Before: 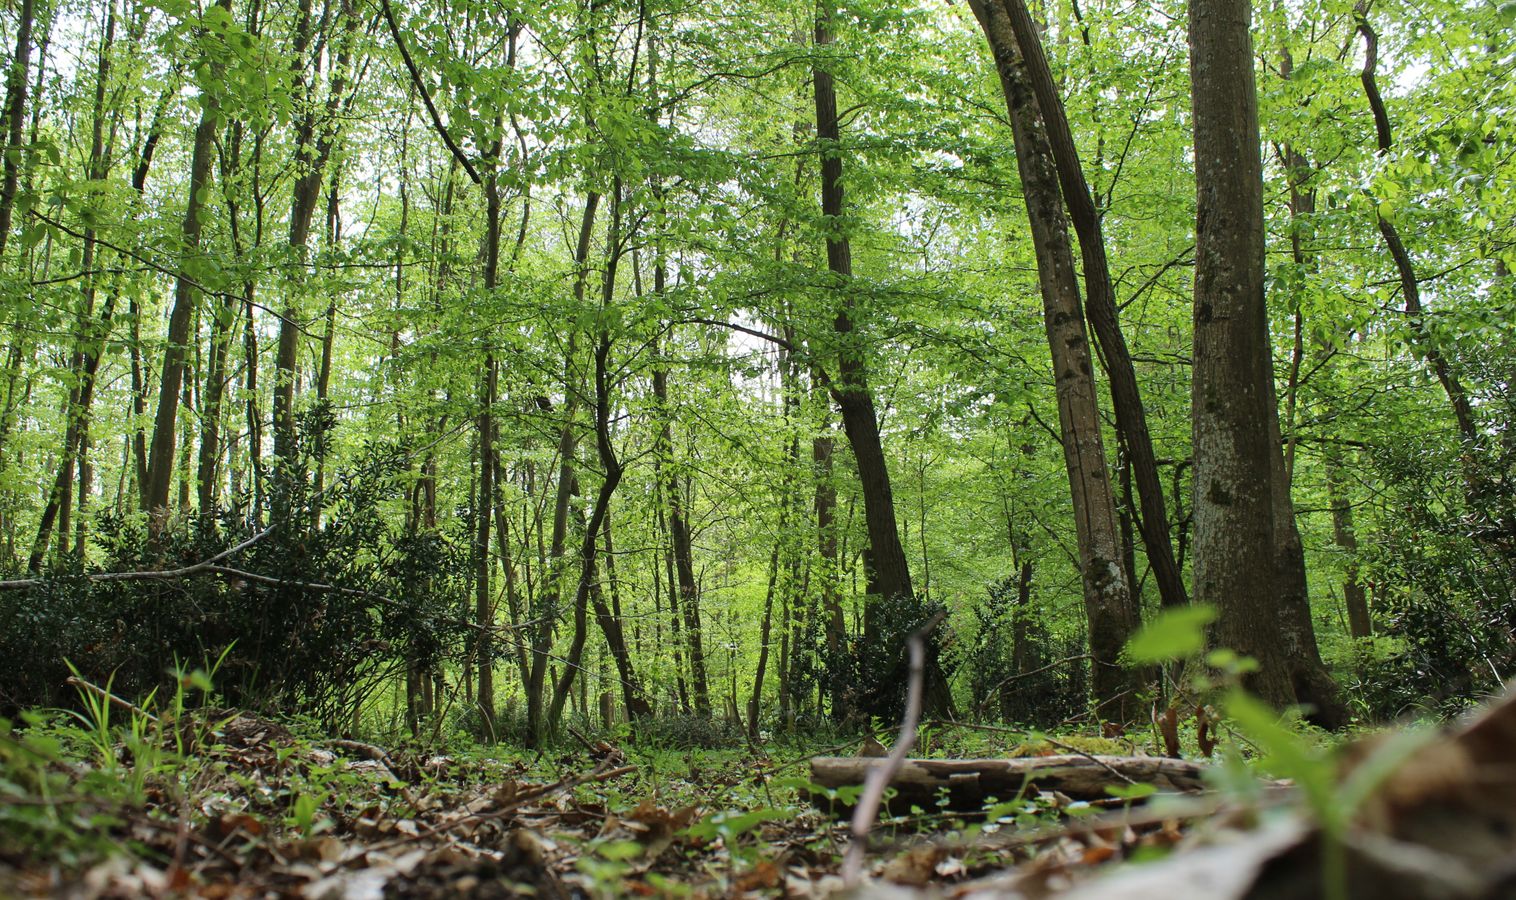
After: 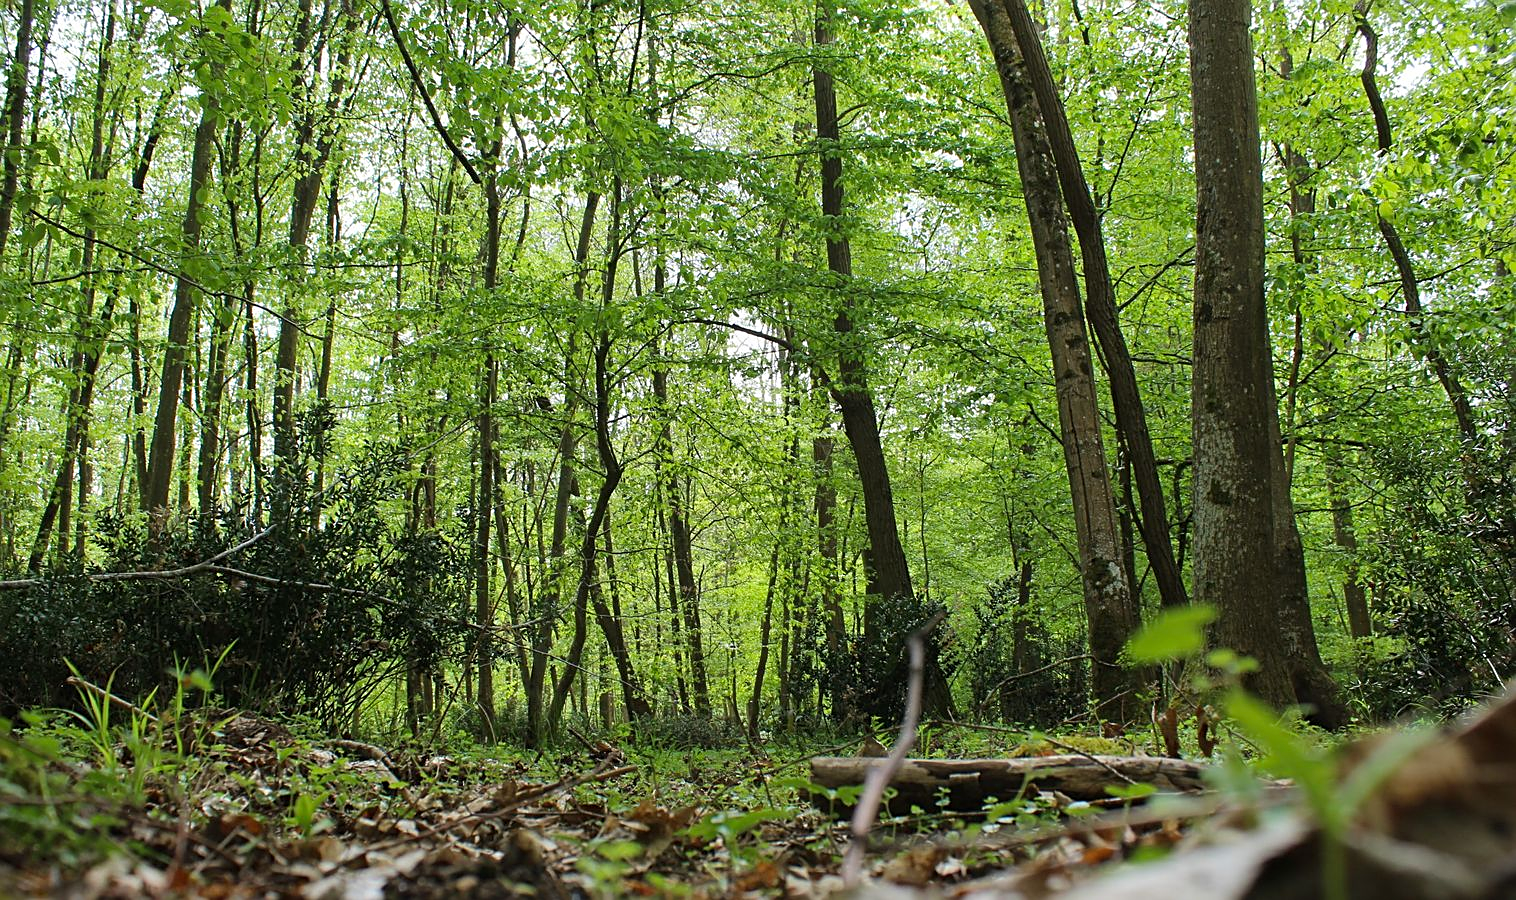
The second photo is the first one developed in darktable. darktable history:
sharpen: on, module defaults
color balance rgb: shadows lift › chroma 0.755%, shadows lift › hue 111.11°, linear chroma grading › global chroma 8.778%, perceptual saturation grading › global saturation 0.081%
